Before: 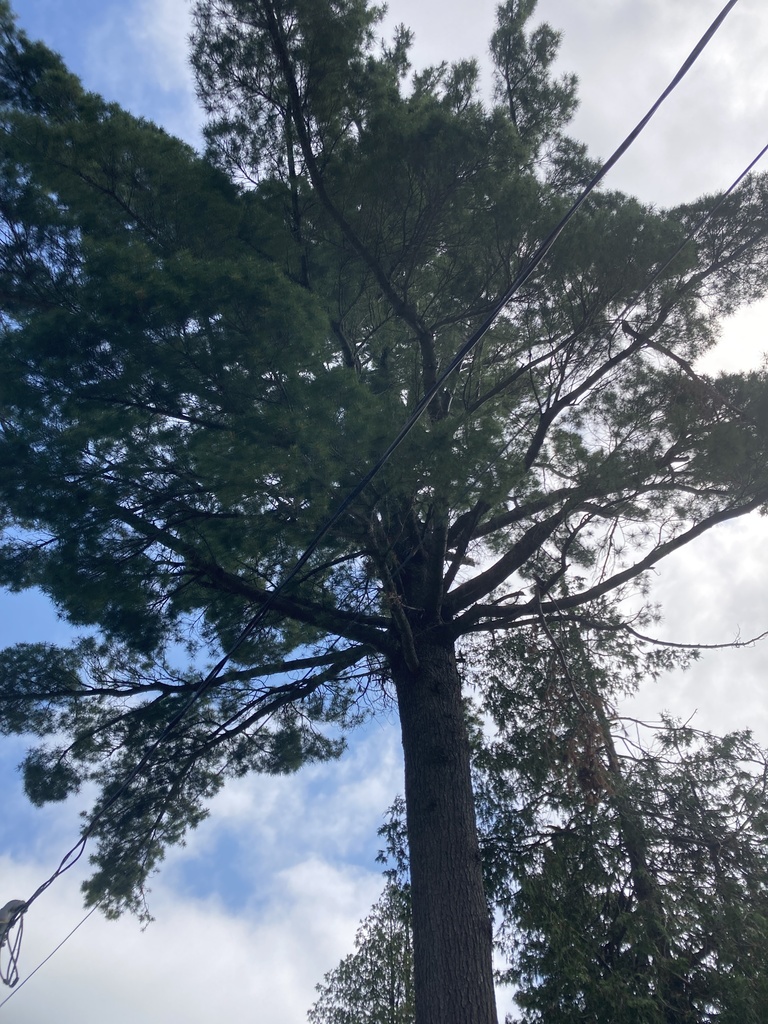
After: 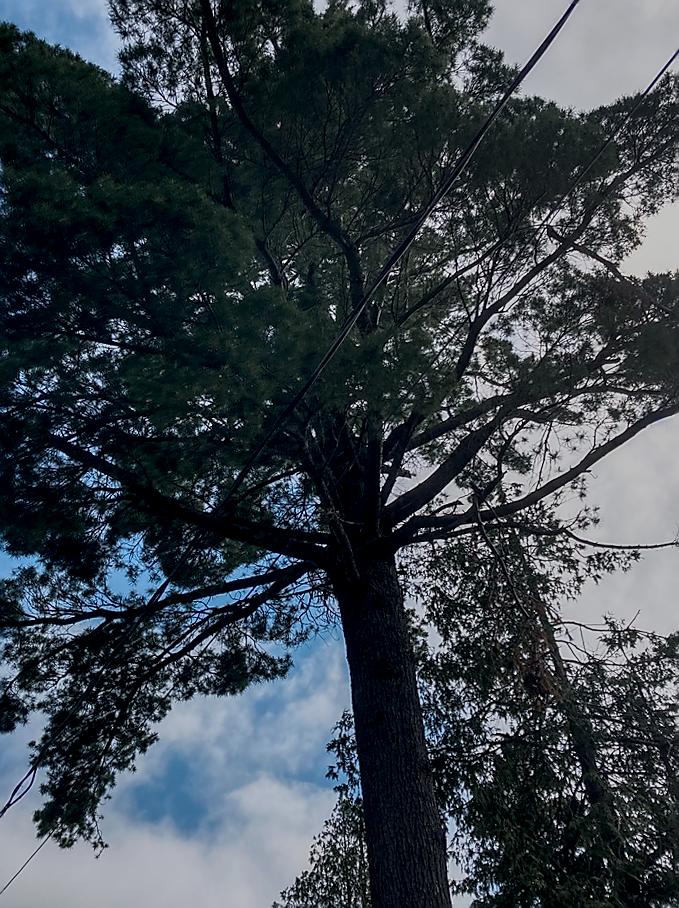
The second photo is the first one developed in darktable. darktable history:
crop and rotate: angle 2.74°, left 6.046%, top 5.683%
local contrast: highlights 20%, shadows 69%, detail 170%
tone equalizer: -8 EV -1.98 EV, -7 EV -2 EV, -6 EV -1.97 EV, -5 EV -1.99 EV, -4 EV -1.98 EV, -3 EV -2 EV, -2 EV -1.99 EV, -1 EV -1.61 EV, +0 EV -1.98 EV, edges refinement/feathering 500, mask exposure compensation -1.57 EV, preserve details no
exposure: exposure 0.653 EV, compensate highlight preservation false
color zones: curves: ch1 [(0.263, 0.53) (0.376, 0.287) (0.487, 0.512) (0.748, 0.547) (1, 0.513)]; ch2 [(0.262, 0.45) (0.751, 0.477)]
sharpen: radius 1.363, amount 1.24, threshold 0.62
